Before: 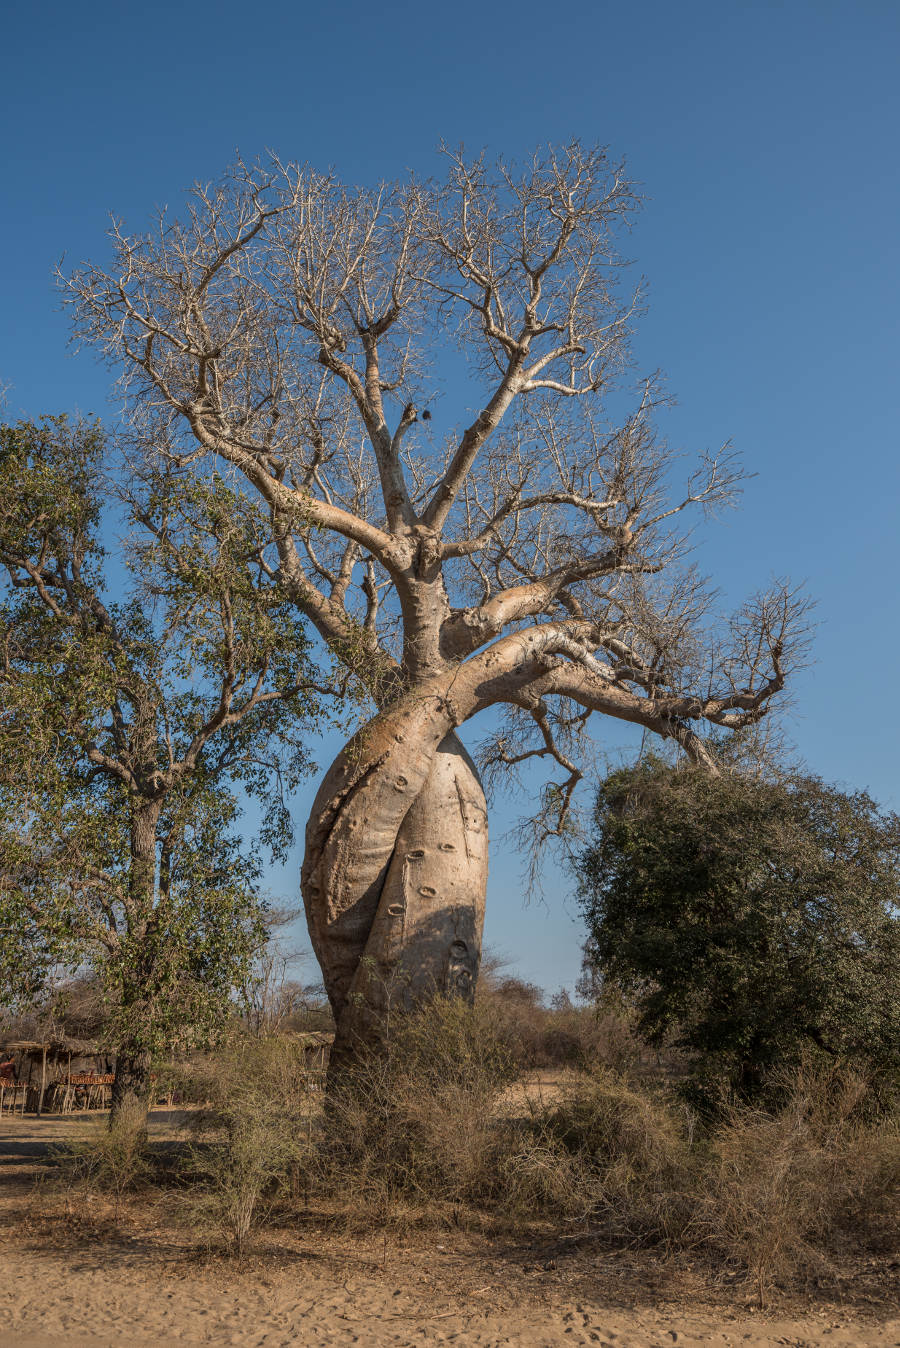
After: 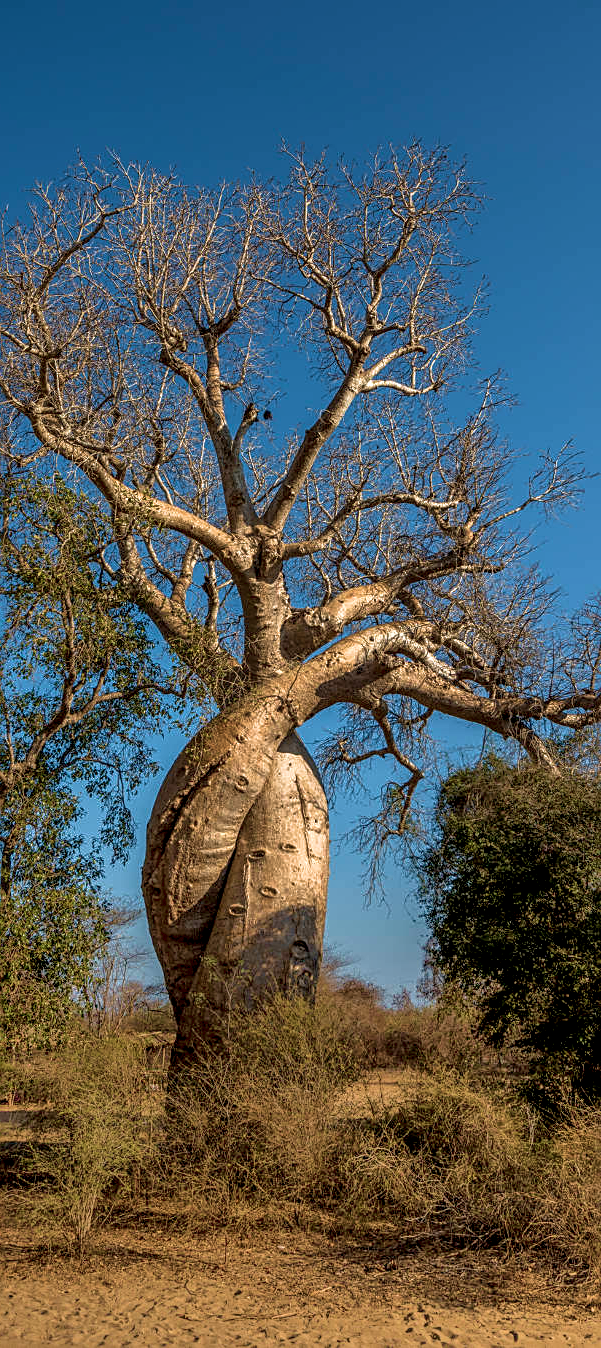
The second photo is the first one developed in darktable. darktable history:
sharpen: on, module defaults
crop and rotate: left 17.732%, right 15.423%
local contrast: detail 130%
exposure: black level correction 0.009, compensate highlight preservation false
velvia: strength 67.07%, mid-tones bias 0.972
tone equalizer: -7 EV -0.63 EV, -6 EV 1 EV, -5 EV -0.45 EV, -4 EV 0.43 EV, -3 EV 0.41 EV, -2 EV 0.15 EV, -1 EV -0.15 EV, +0 EV -0.39 EV, smoothing diameter 25%, edges refinement/feathering 10, preserve details guided filter
